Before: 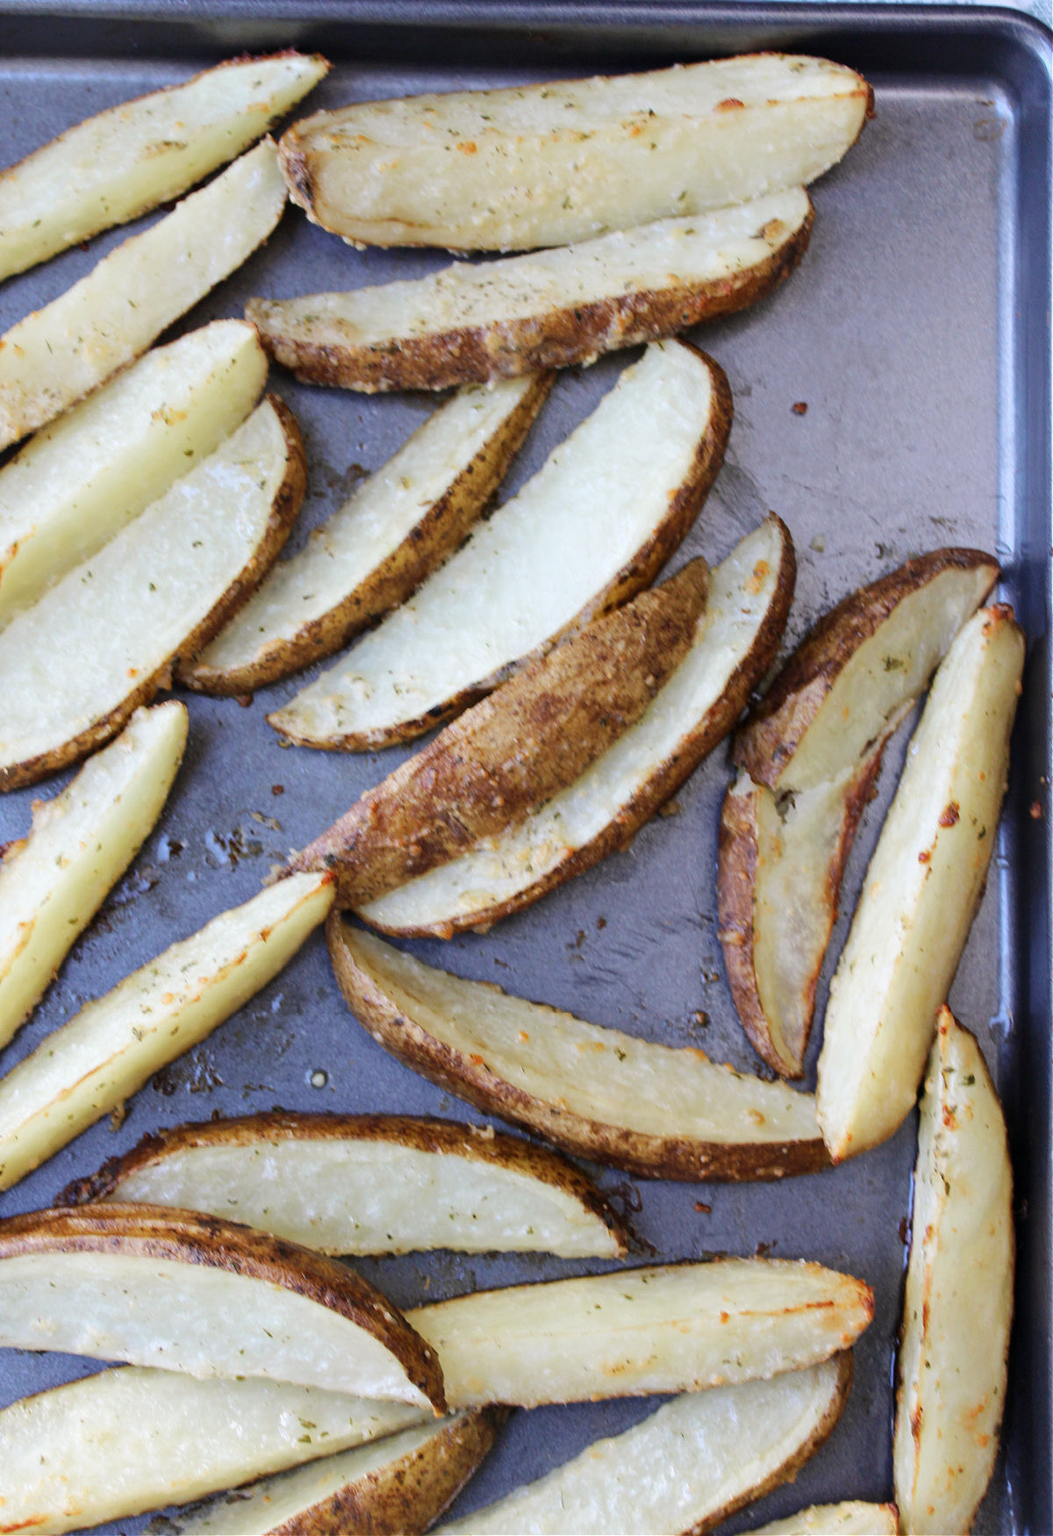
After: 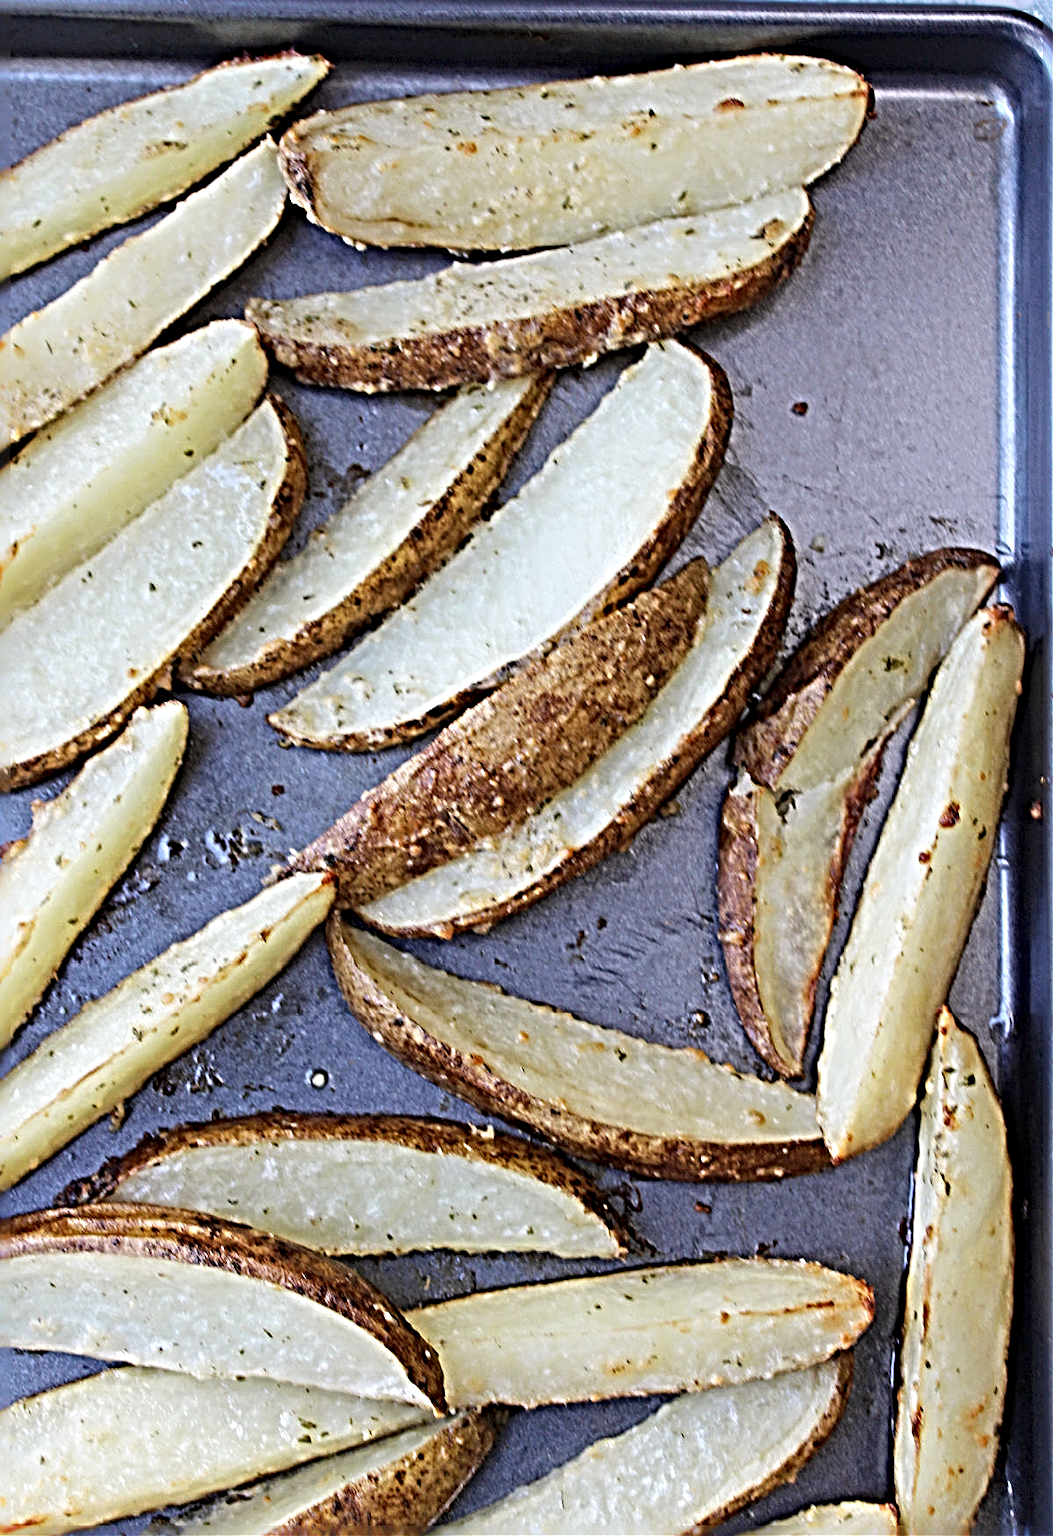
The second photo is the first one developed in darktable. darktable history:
sharpen: radius 6.247, amount 1.81, threshold 0.234
